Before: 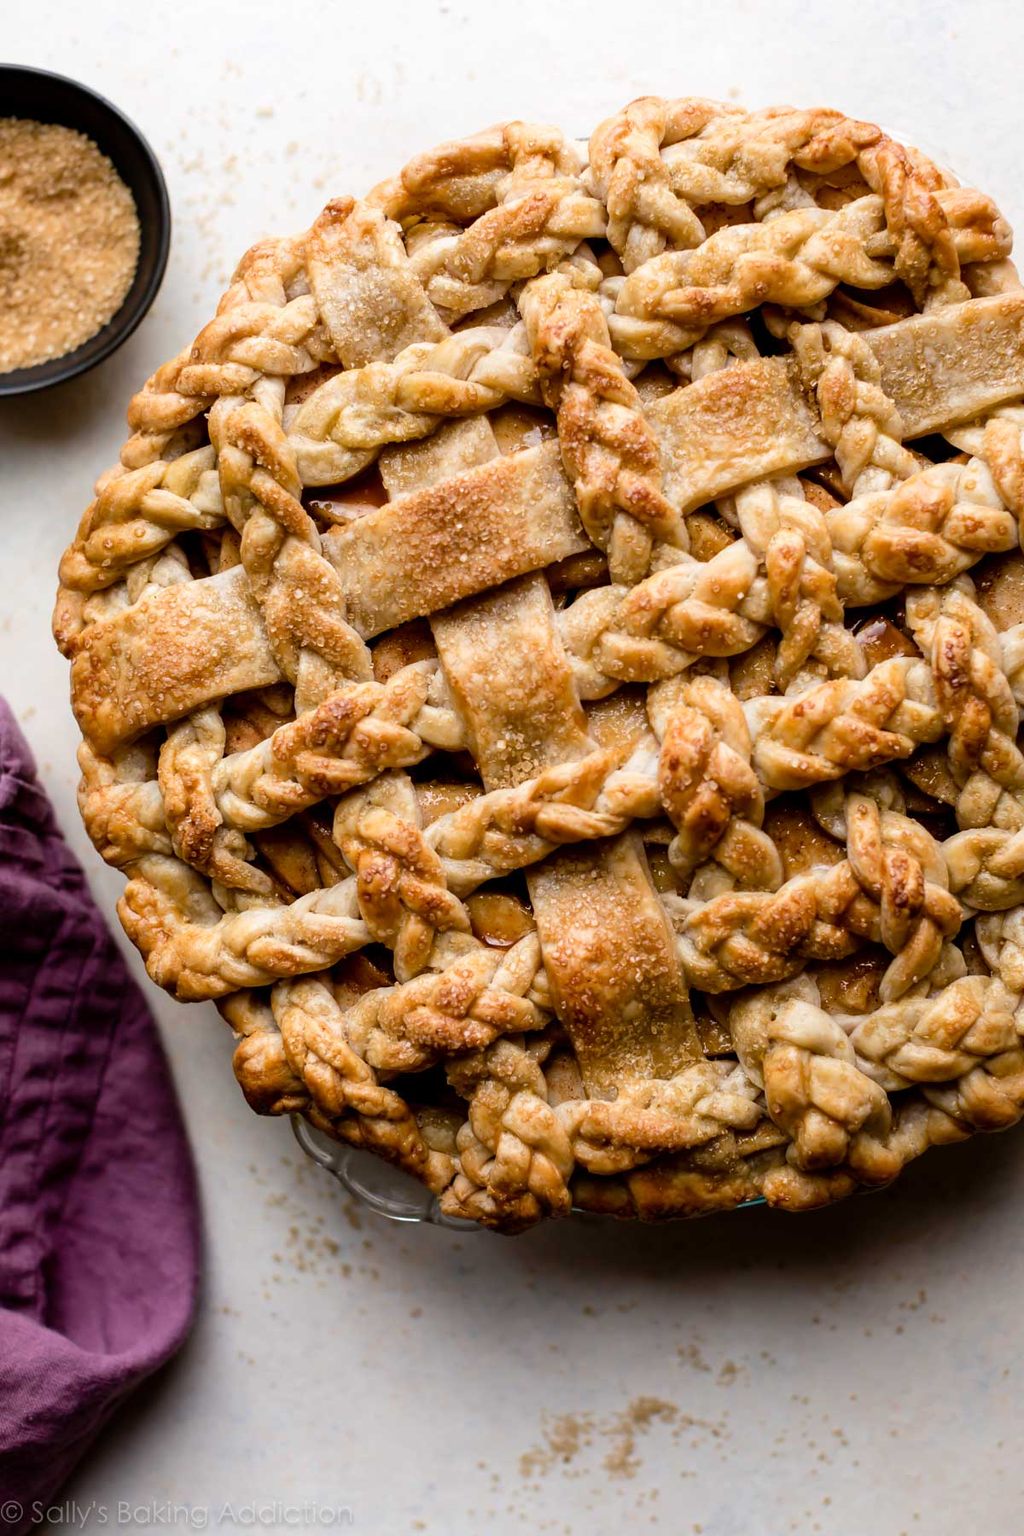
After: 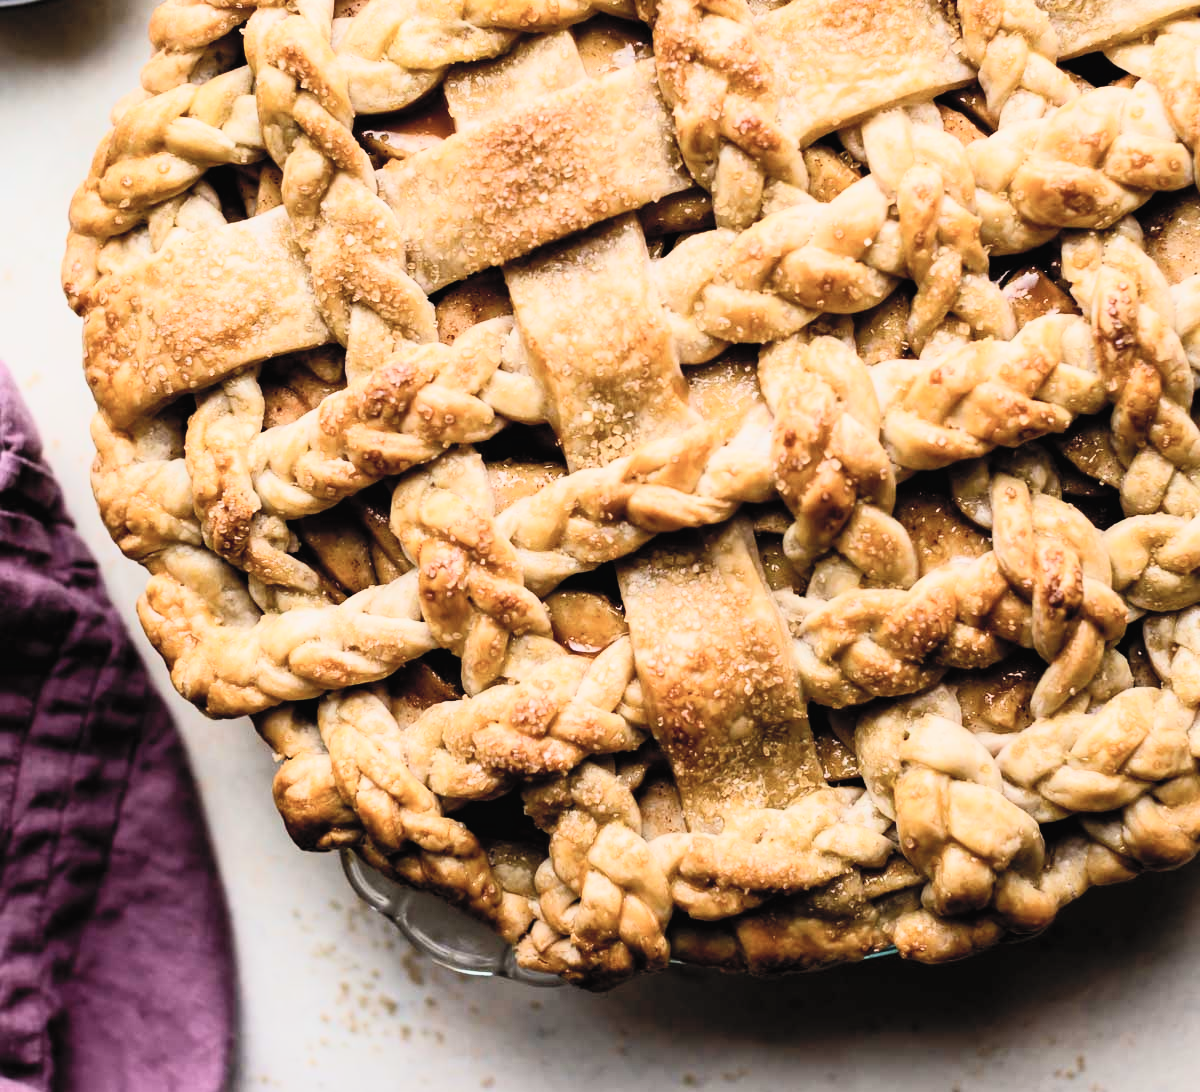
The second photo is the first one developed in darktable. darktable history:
crop and rotate: top 25.357%, bottom 13.942%
filmic rgb: black relative exposure -7.65 EV, white relative exposure 4.56 EV, hardness 3.61
contrast brightness saturation: contrast 0.39, brightness 0.53
